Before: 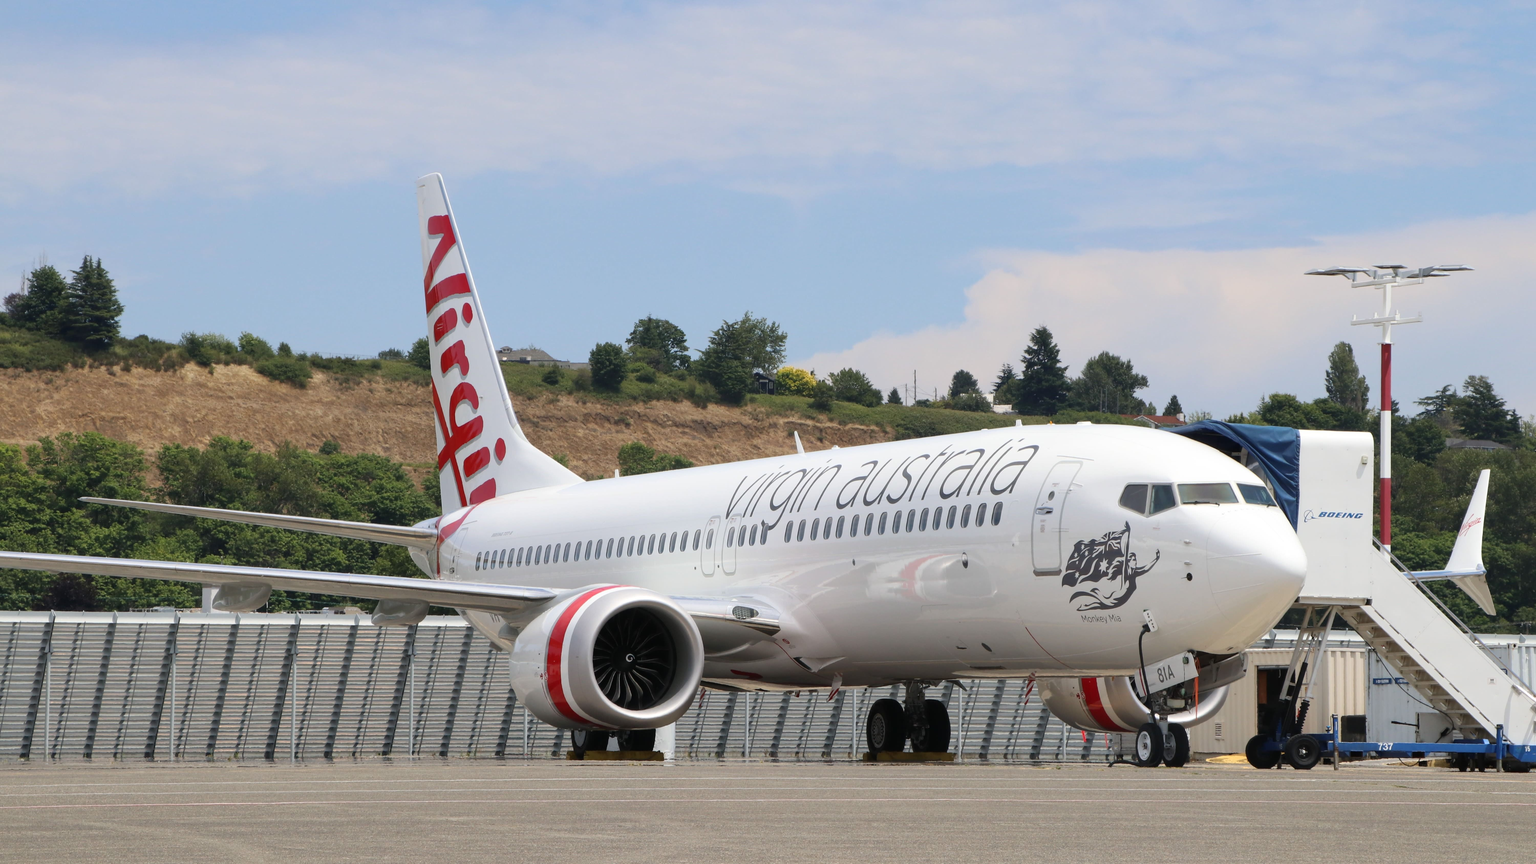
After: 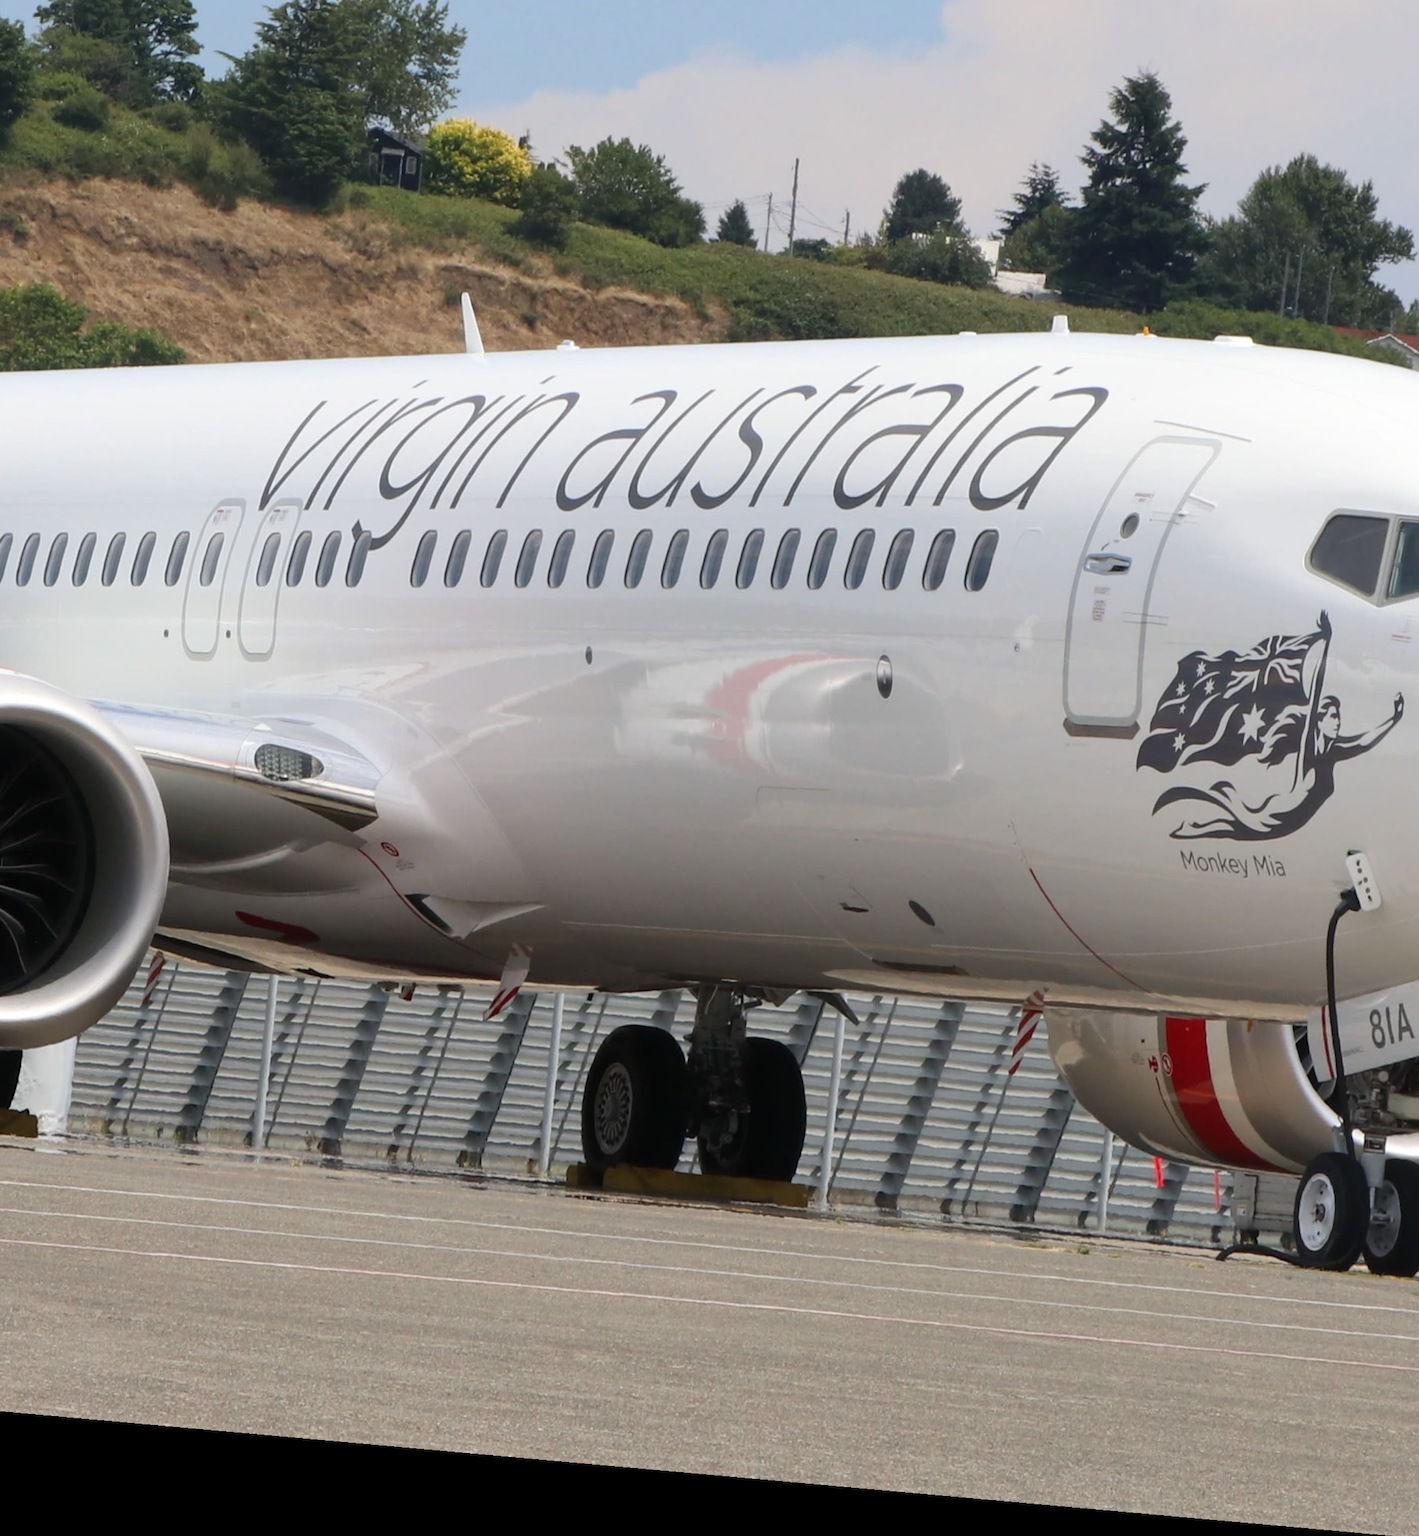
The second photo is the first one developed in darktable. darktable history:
rotate and perspective: rotation 5.12°, automatic cropping off
crop: left 40.878%, top 39.176%, right 25.993%, bottom 3.081%
